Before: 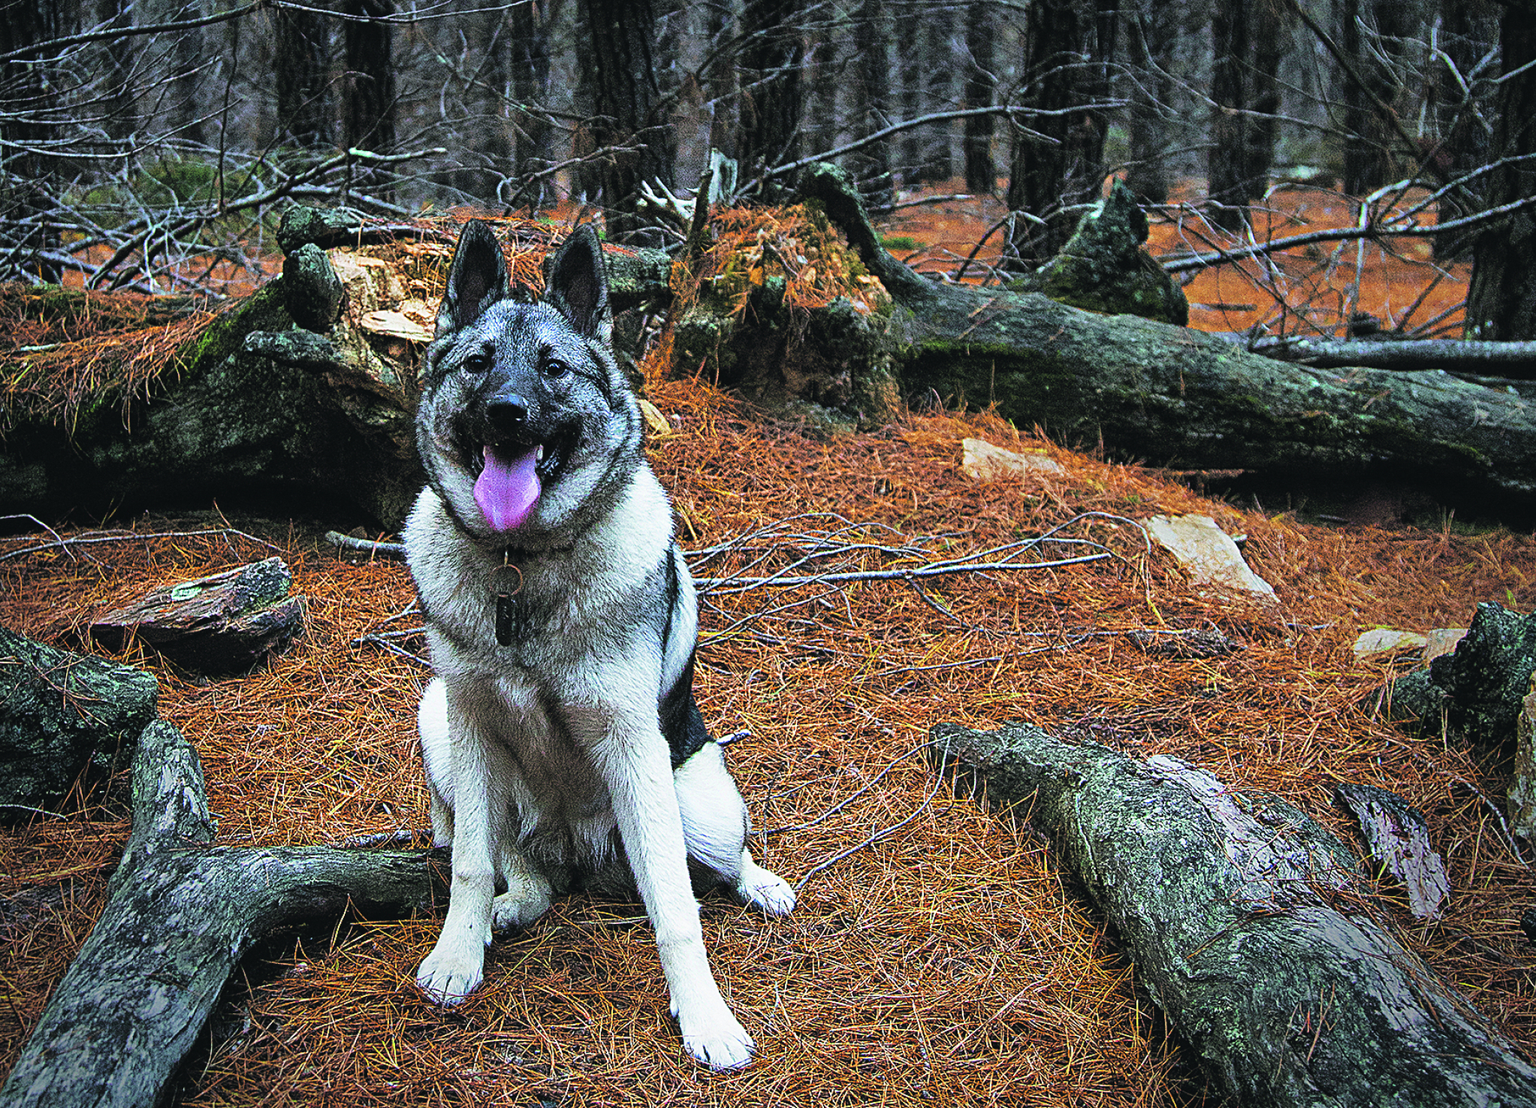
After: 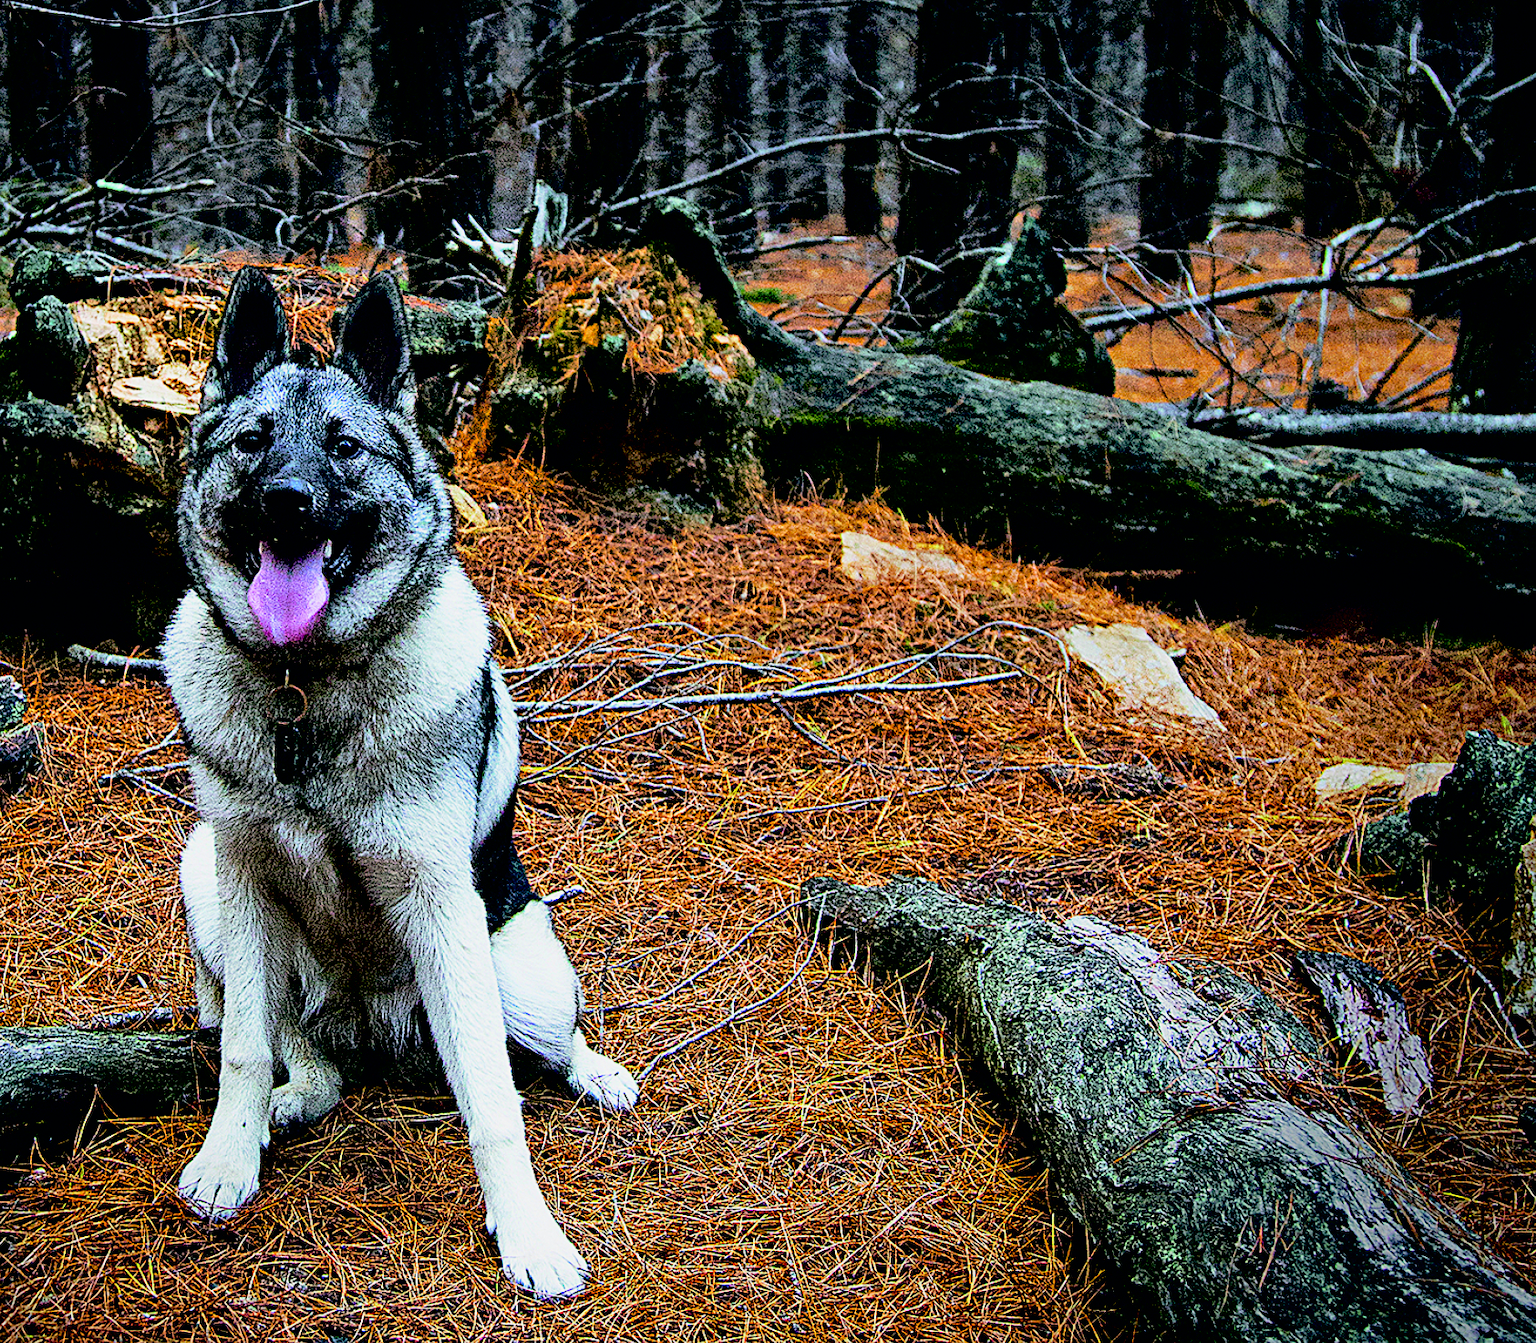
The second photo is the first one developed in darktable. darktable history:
exposure: black level correction 0.046, exposure -0.228 EV, compensate highlight preservation false
crop: left 17.582%, bottom 0.031%
contrast brightness saturation: contrast 0.14, brightness 0.21
